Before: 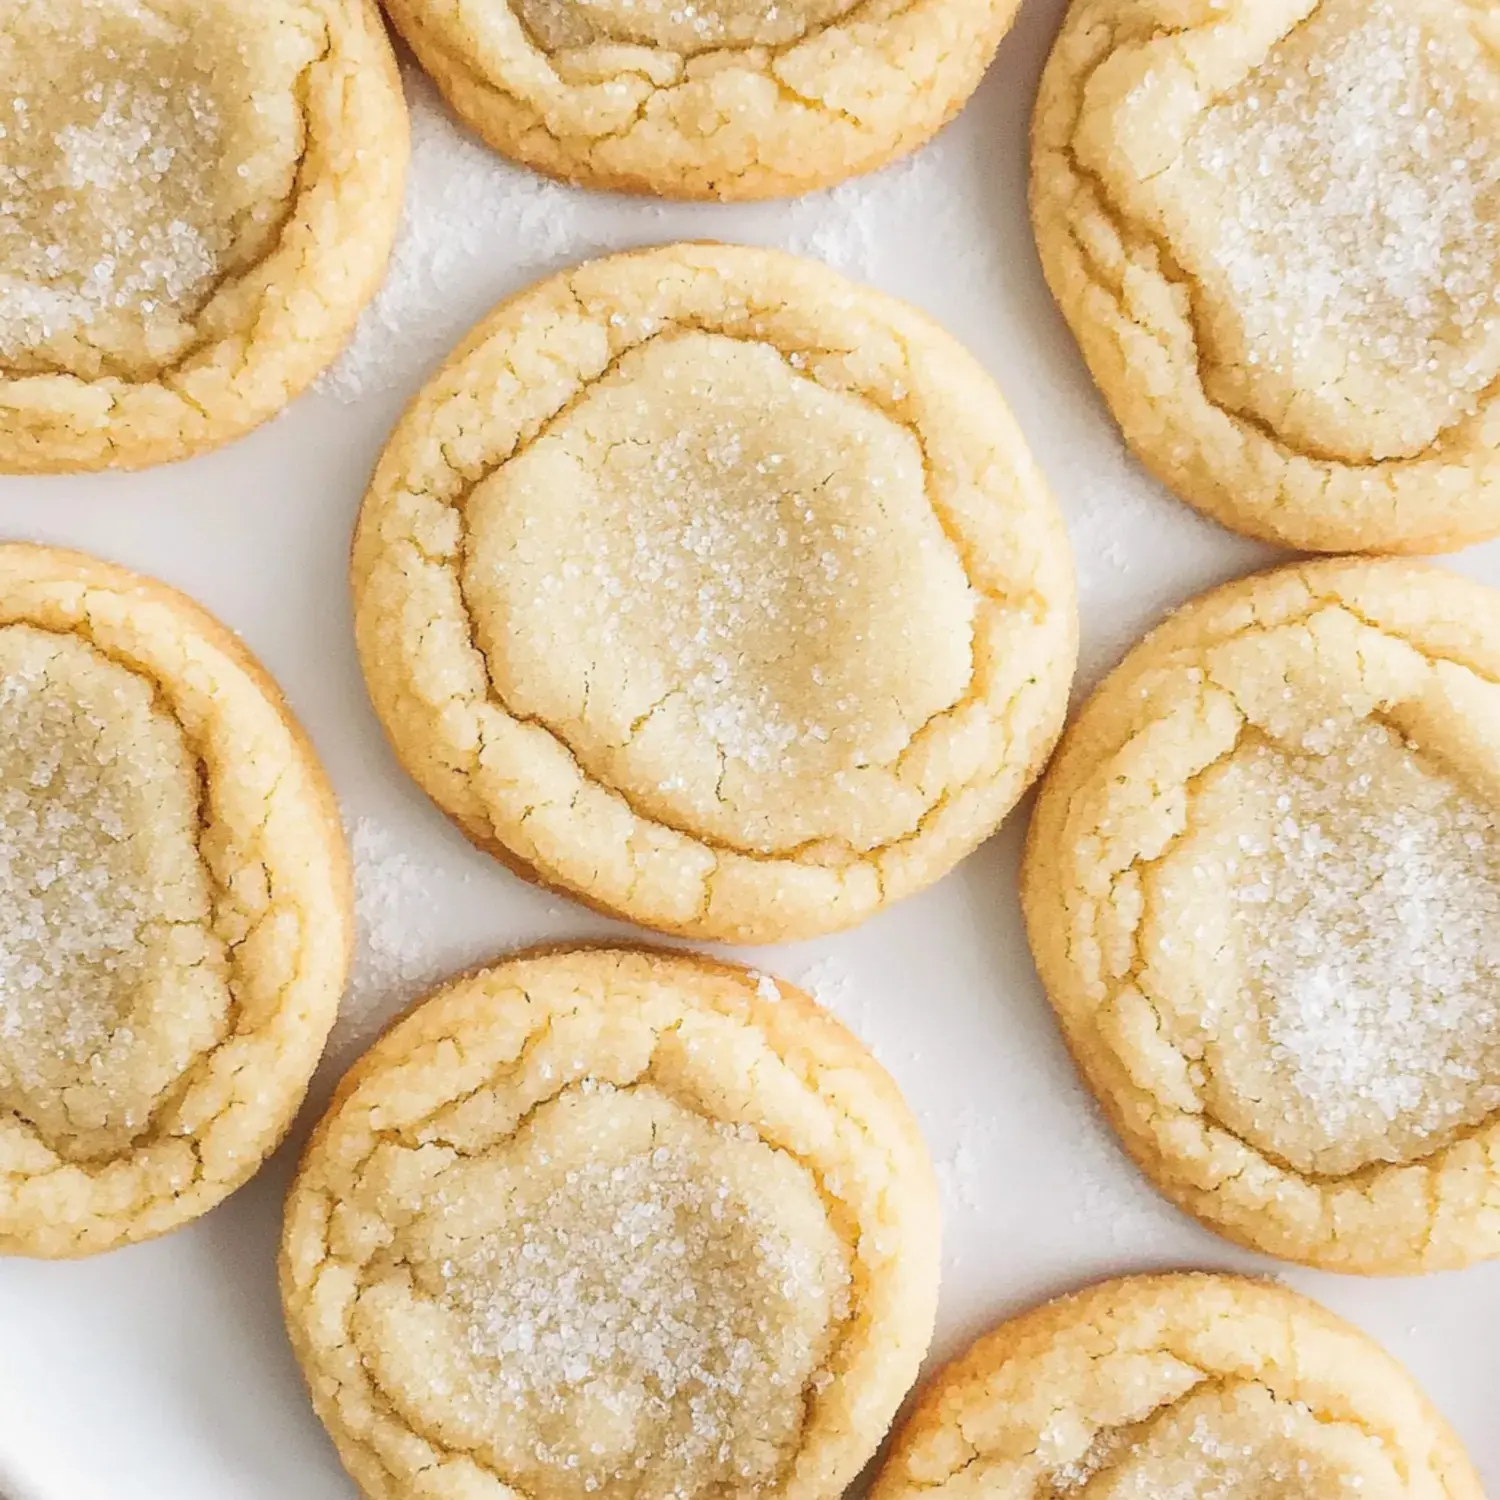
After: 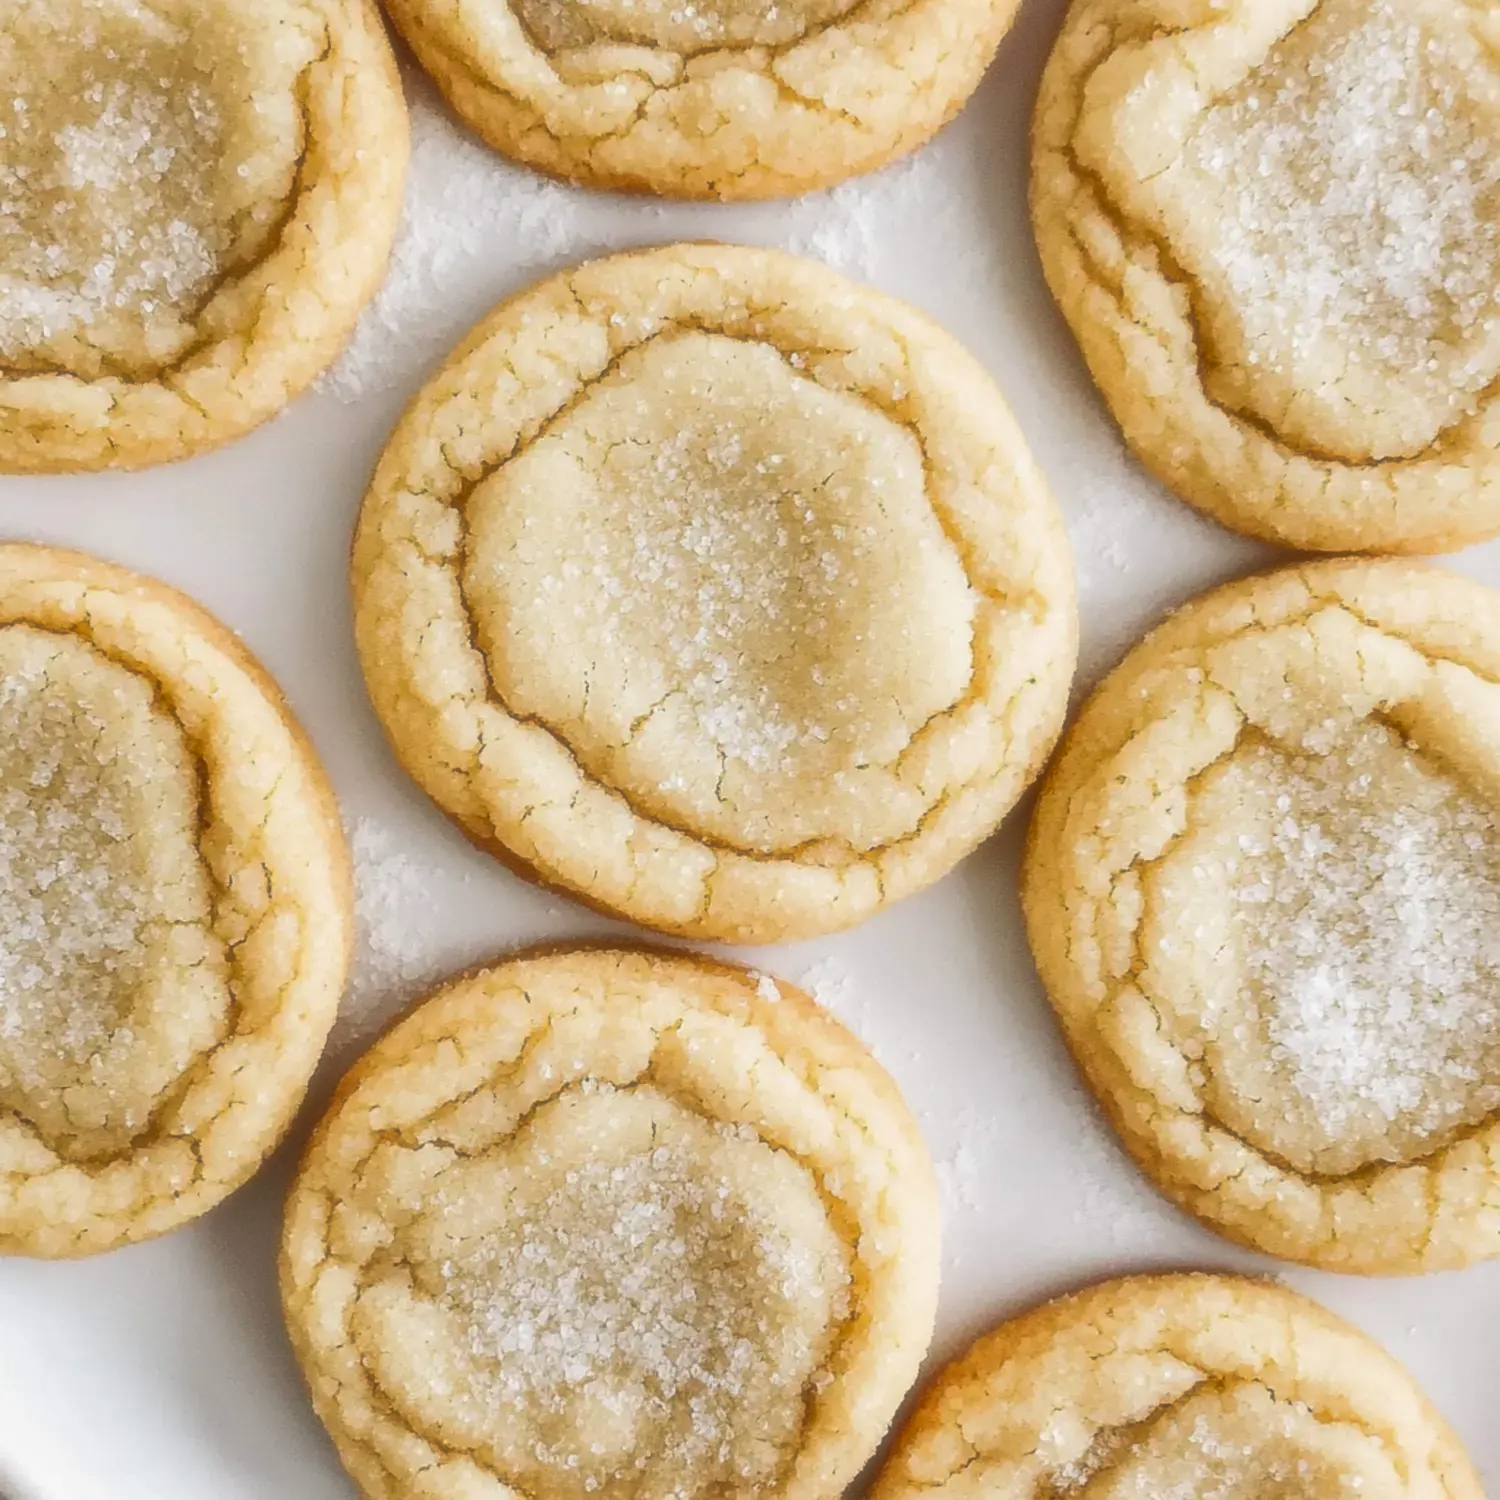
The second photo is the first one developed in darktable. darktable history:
soften: size 19.52%, mix 20.32%
shadows and highlights: low approximation 0.01, soften with gaussian
